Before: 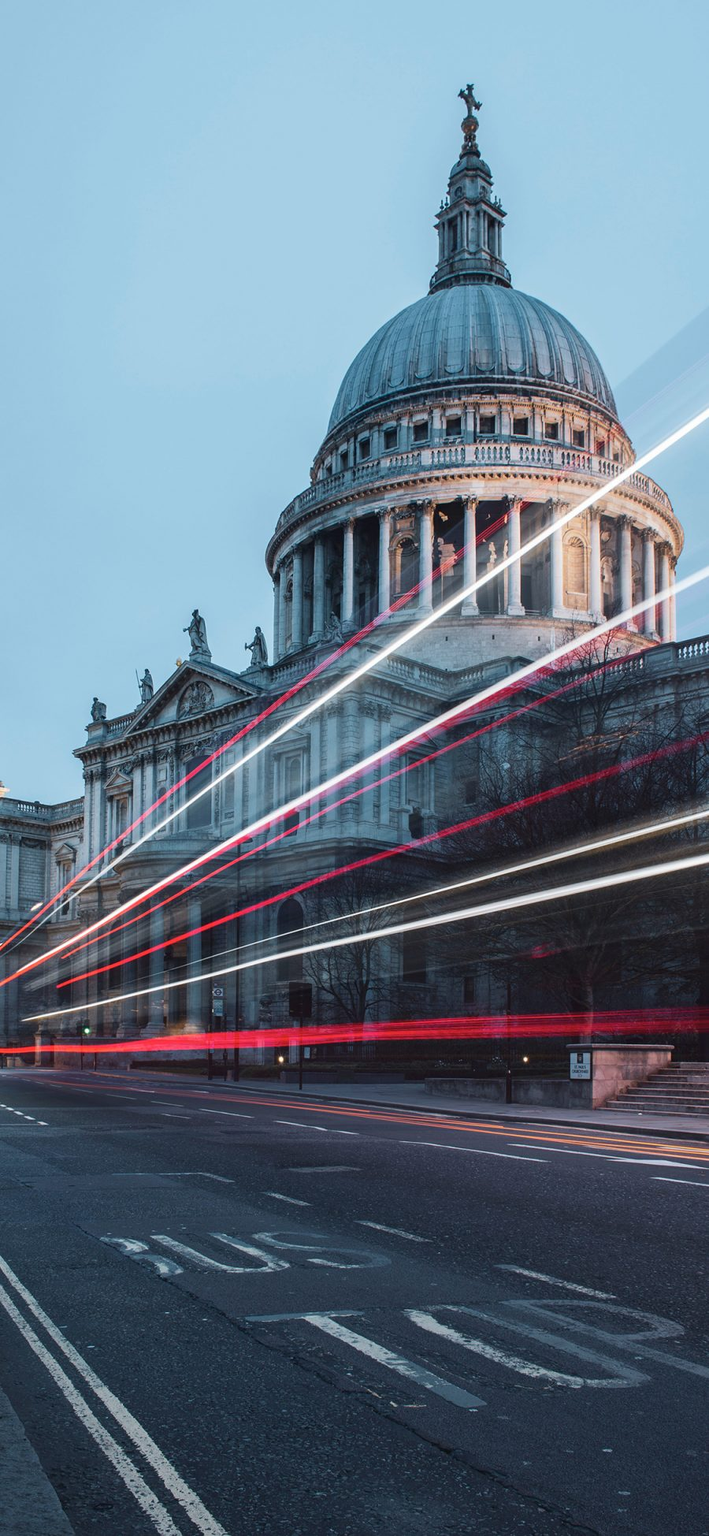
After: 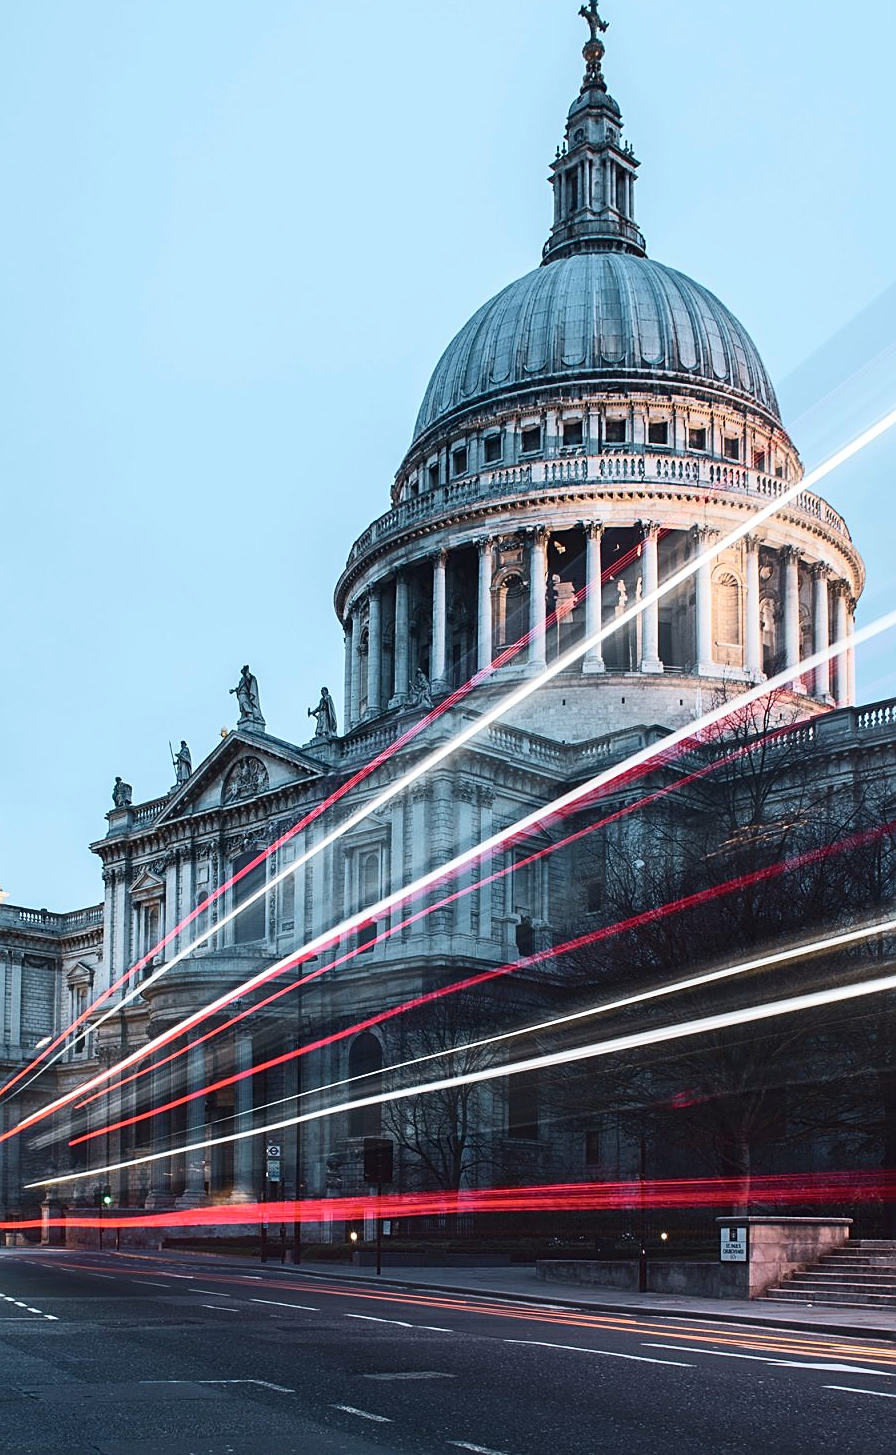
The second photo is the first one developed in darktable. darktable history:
crop: left 0.394%, top 5.558%, bottom 19.745%
contrast brightness saturation: contrast 0.245, brightness 0.087
sharpen: on, module defaults
